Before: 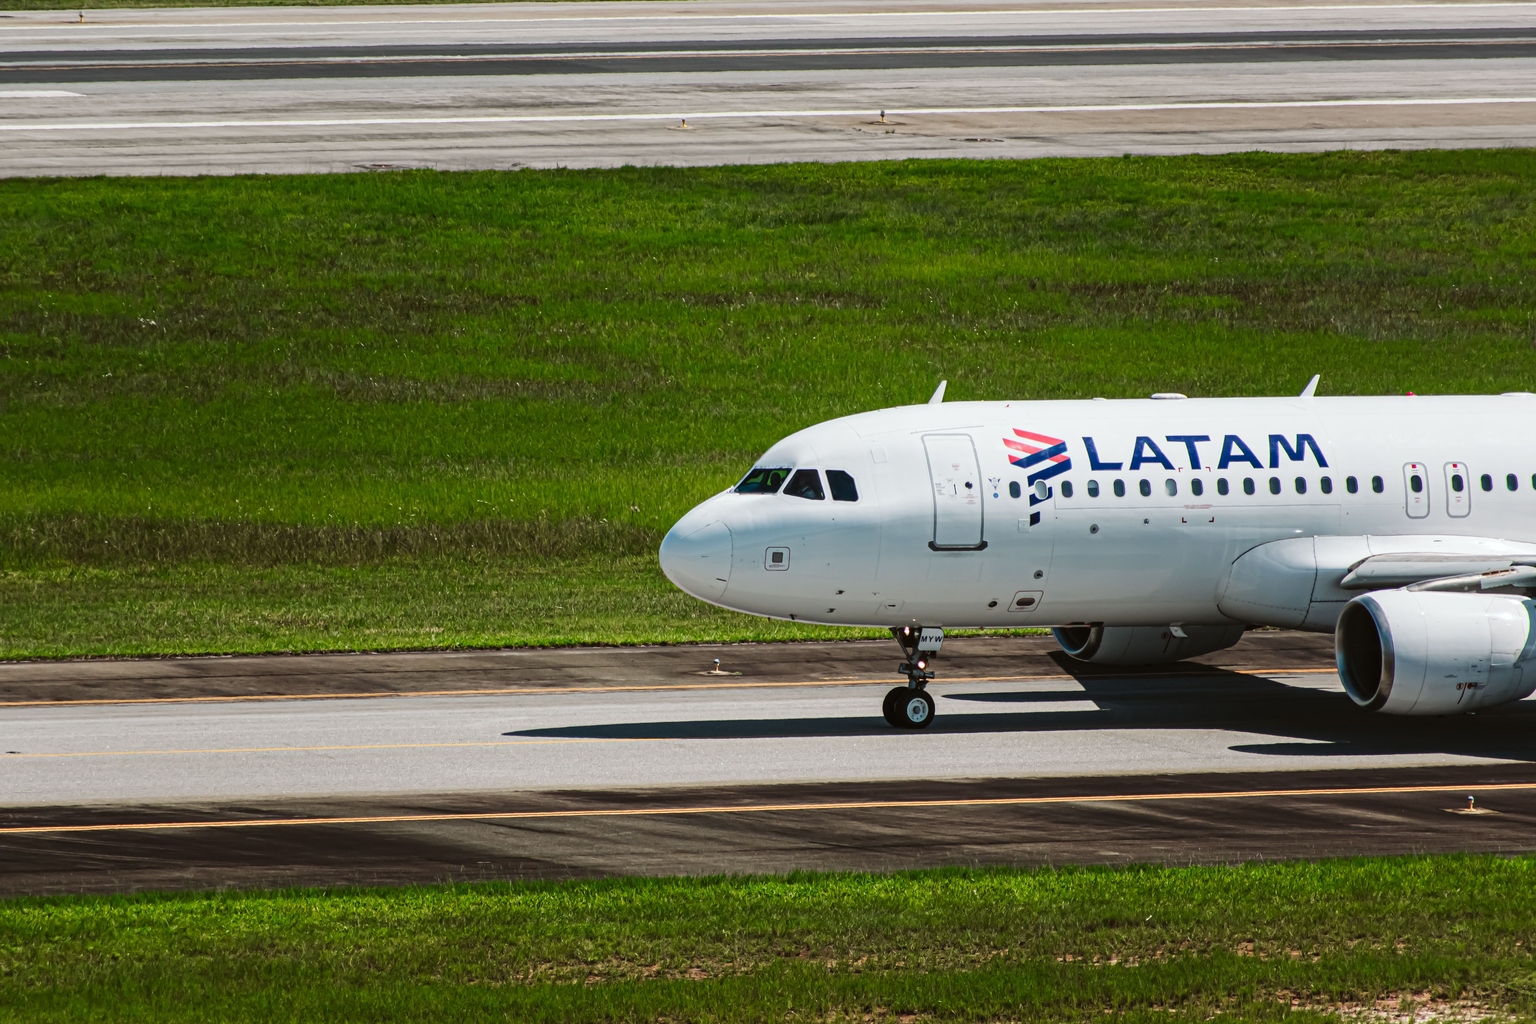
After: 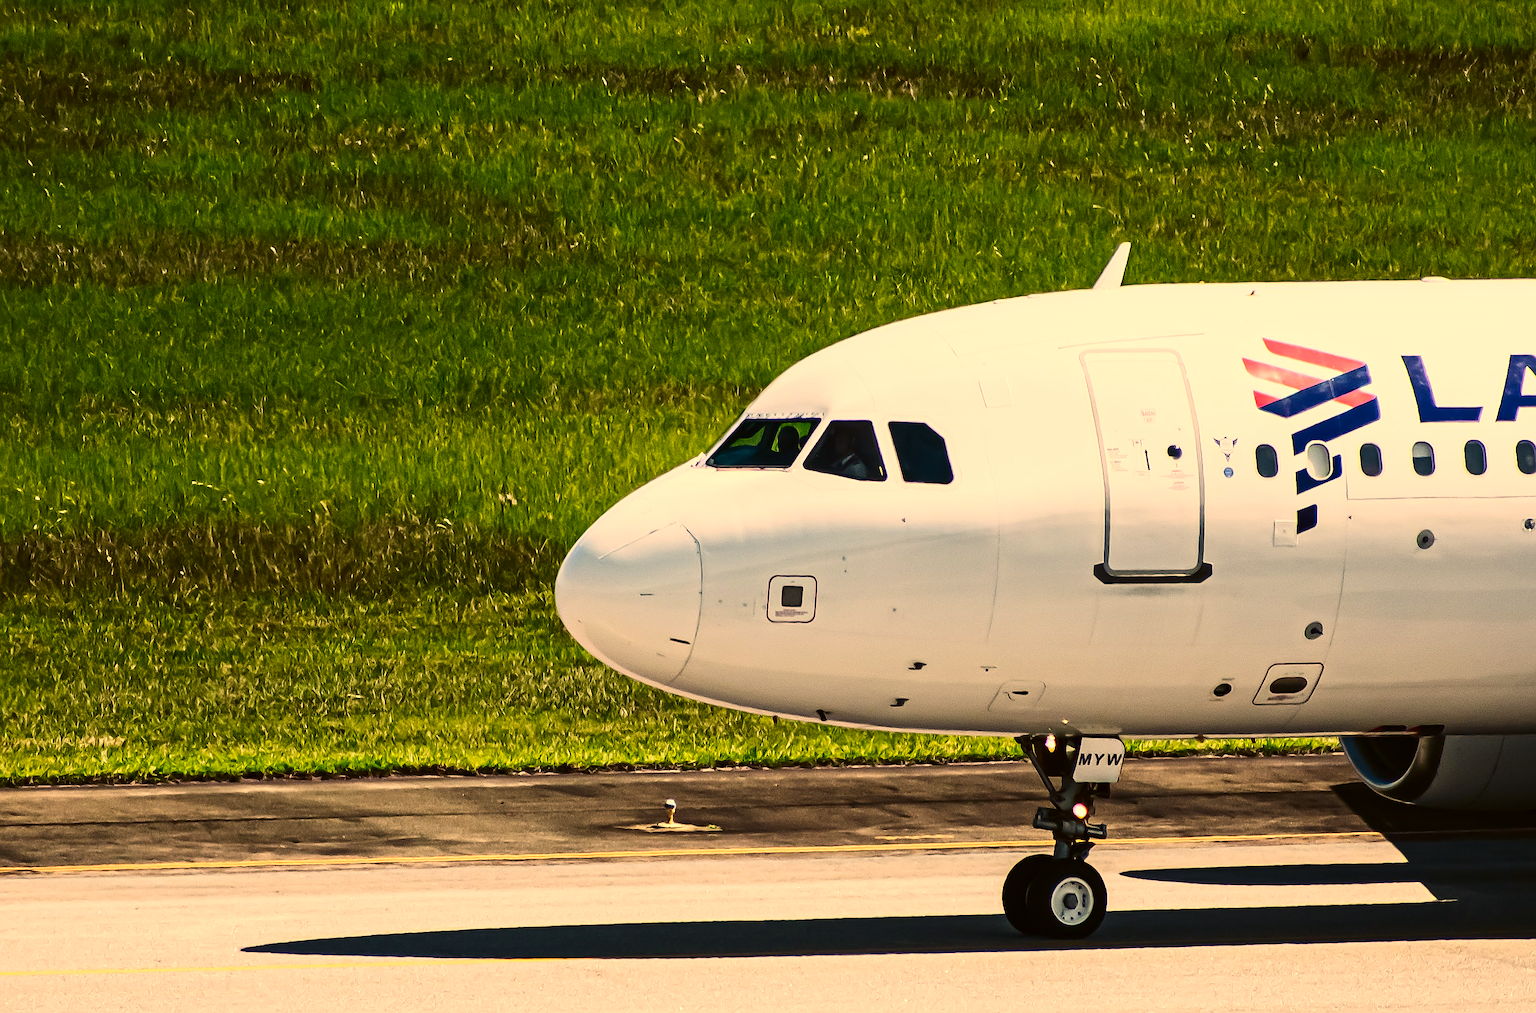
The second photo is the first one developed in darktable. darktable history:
color correction: highlights a* 14.8, highlights b* 32.13
crop: left 24.834%, top 25.338%, right 25.142%, bottom 25.157%
contrast brightness saturation: contrast 0.277
sharpen: on, module defaults
exposure: exposure 0.201 EV, compensate highlight preservation false
base curve: curves: ch0 [(0, 0) (0.472, 0.508) (1, 1)], preserve colors none
